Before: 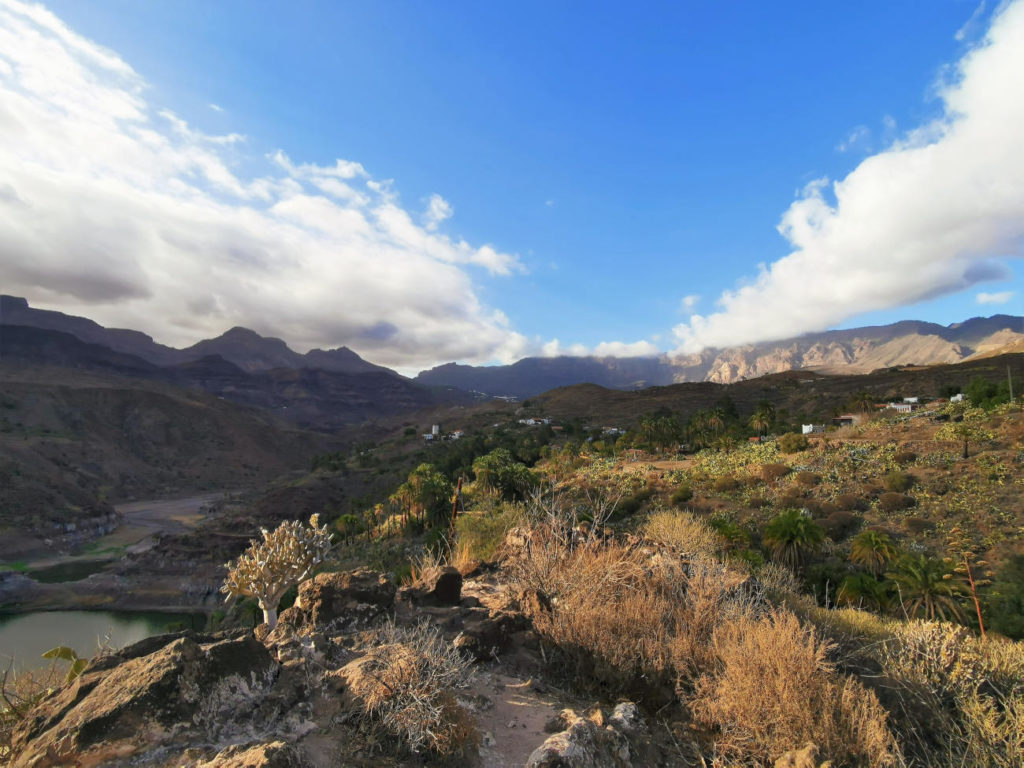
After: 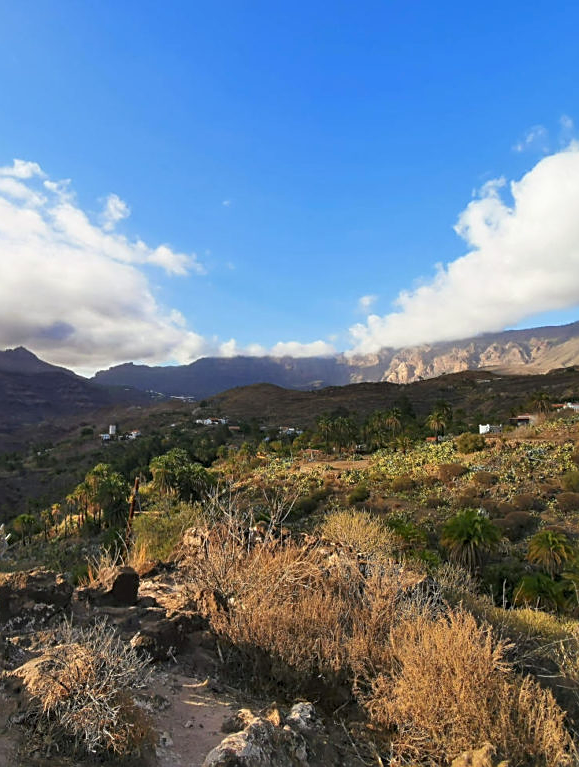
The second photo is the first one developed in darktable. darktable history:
crop: left 31.6%, top 0.021%, right 11.795%
sharpen: amount 0.589
contrast brightness saturation: contrast 0.042, saturation 0.072
